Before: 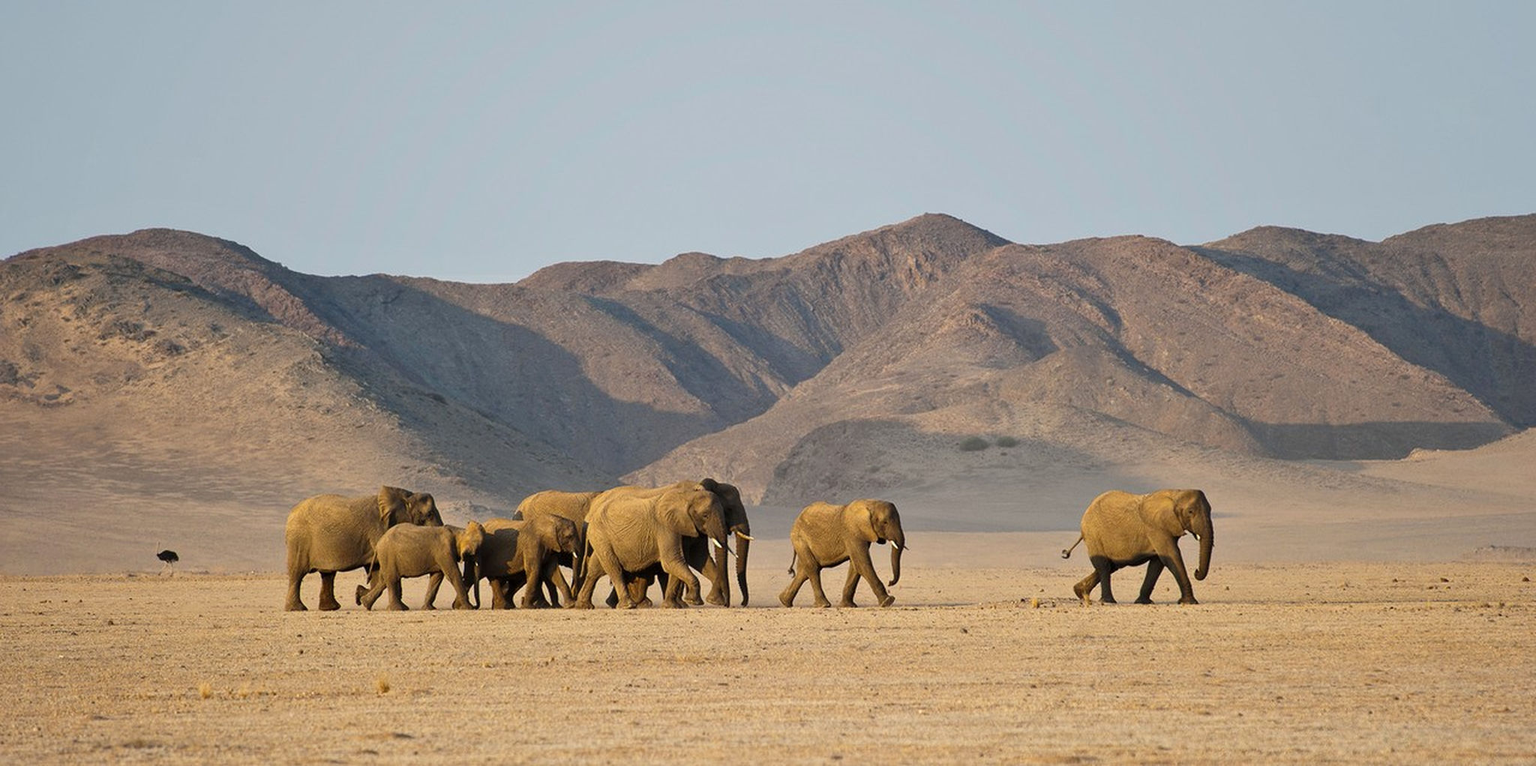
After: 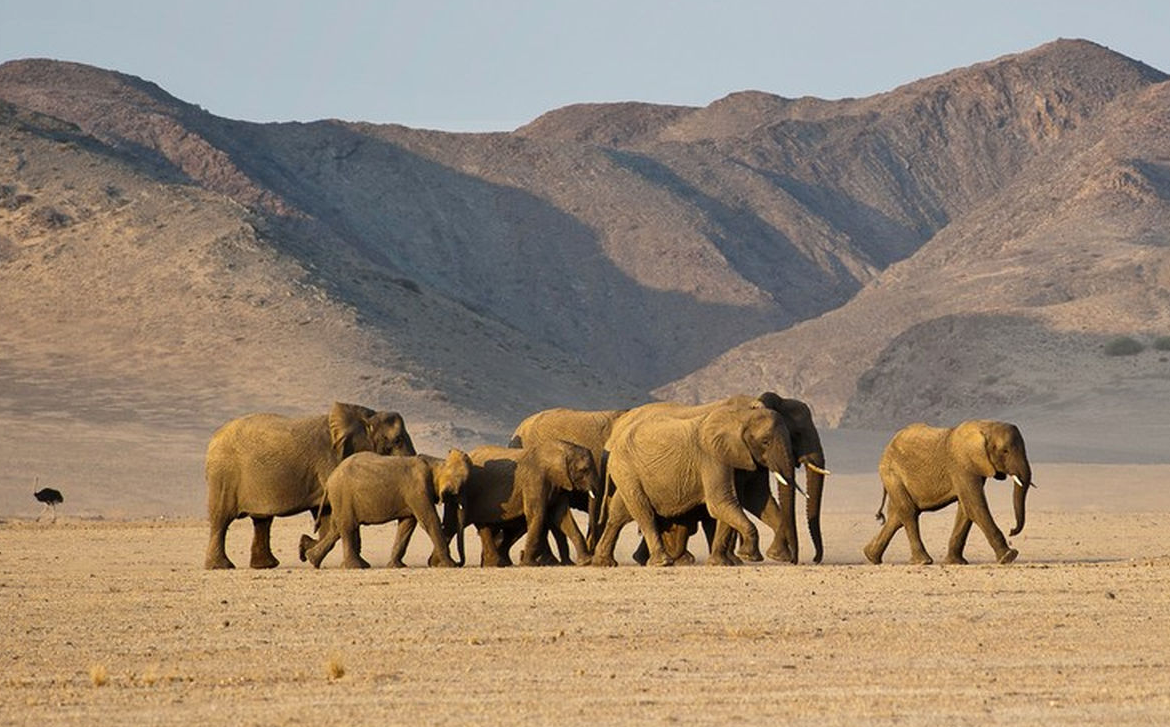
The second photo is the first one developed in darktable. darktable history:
contrast brightness saturation: contrast 0.073
crop: left 8.574%, top 24.08%, right 34.289%, bottom 4.701%
